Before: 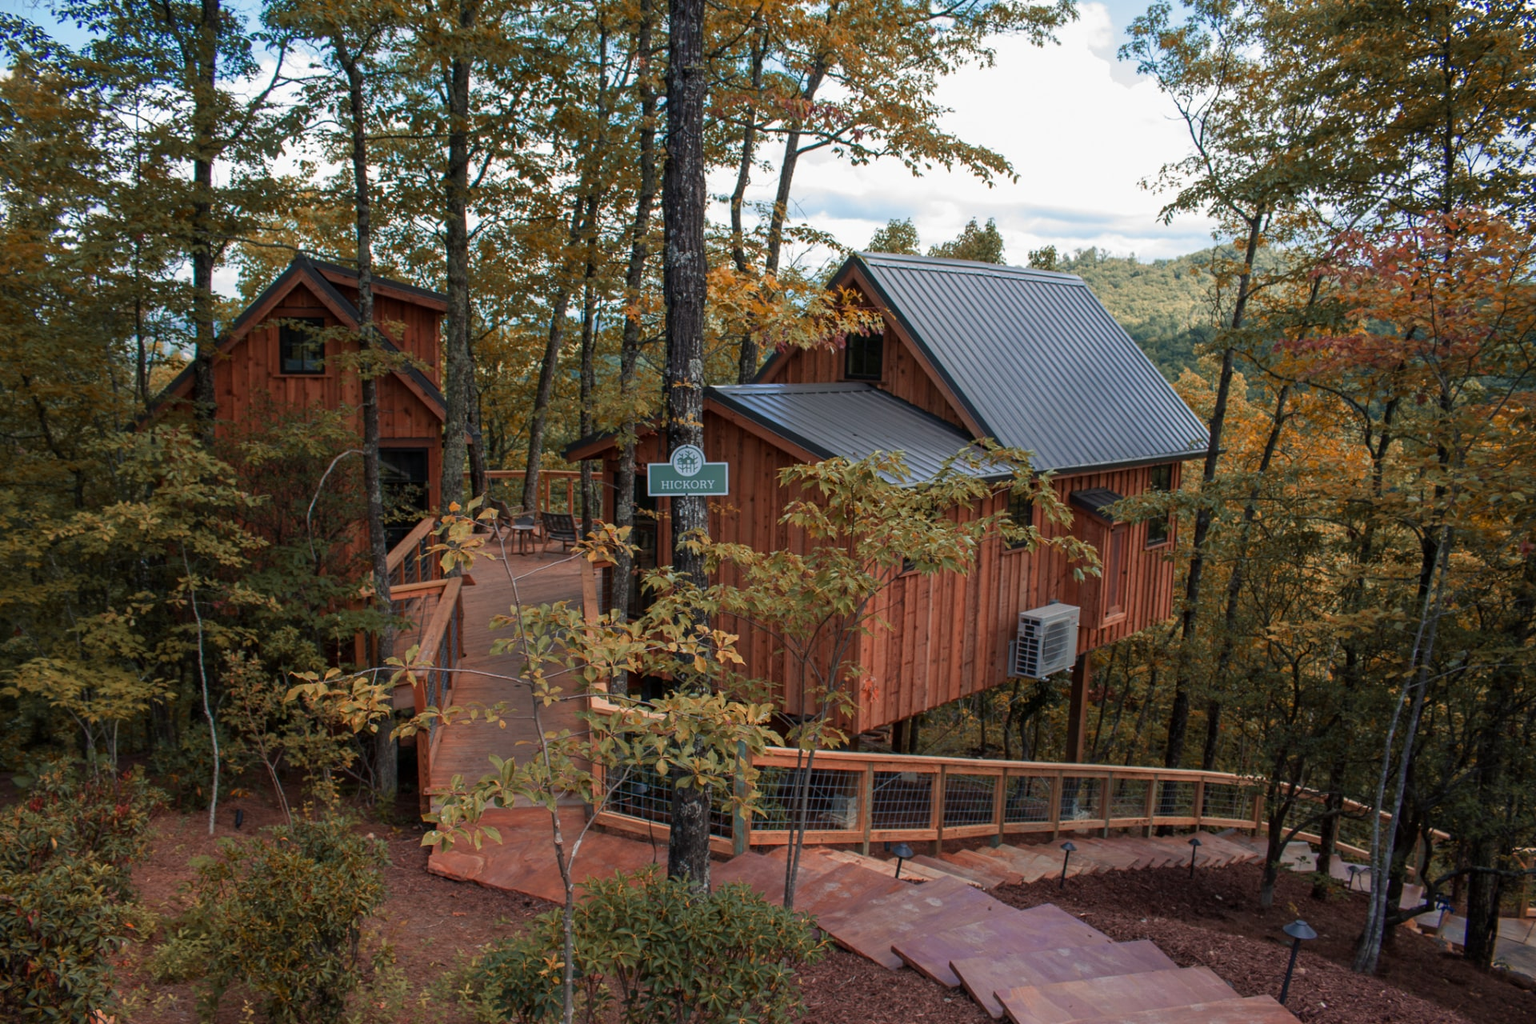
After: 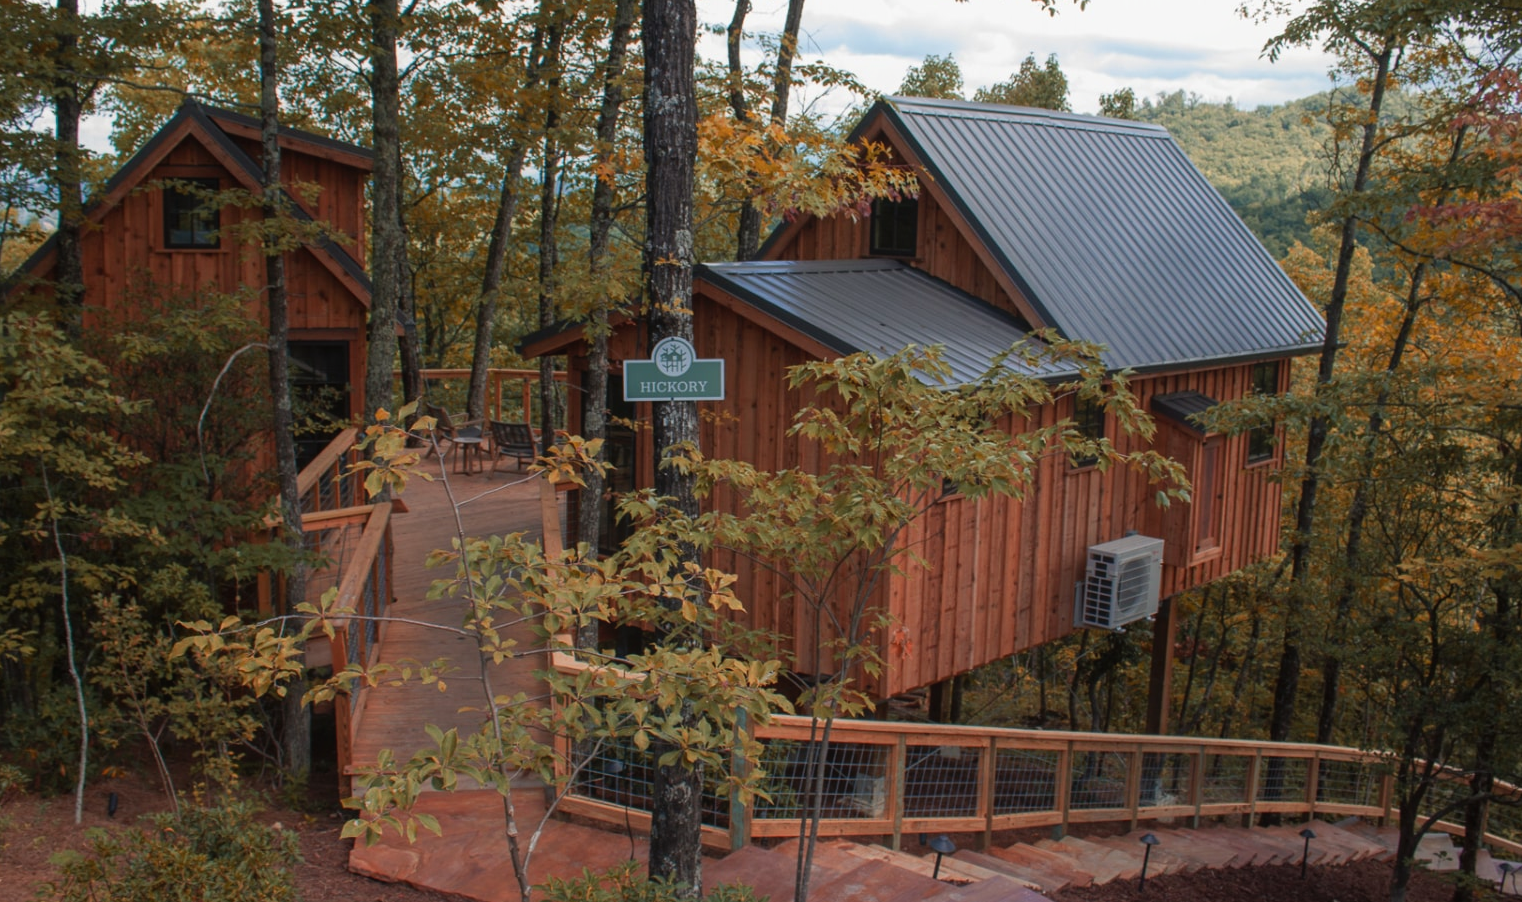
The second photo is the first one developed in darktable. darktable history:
crop: left 9.718%, top 17.135%, right 11%, bottom 12.326%
contrast equalizer: octaves 7, y [[0.6 ×6], [0.55 ×6], [0 ×6], [0 ×6], [0 ×6]], mix -0.288
